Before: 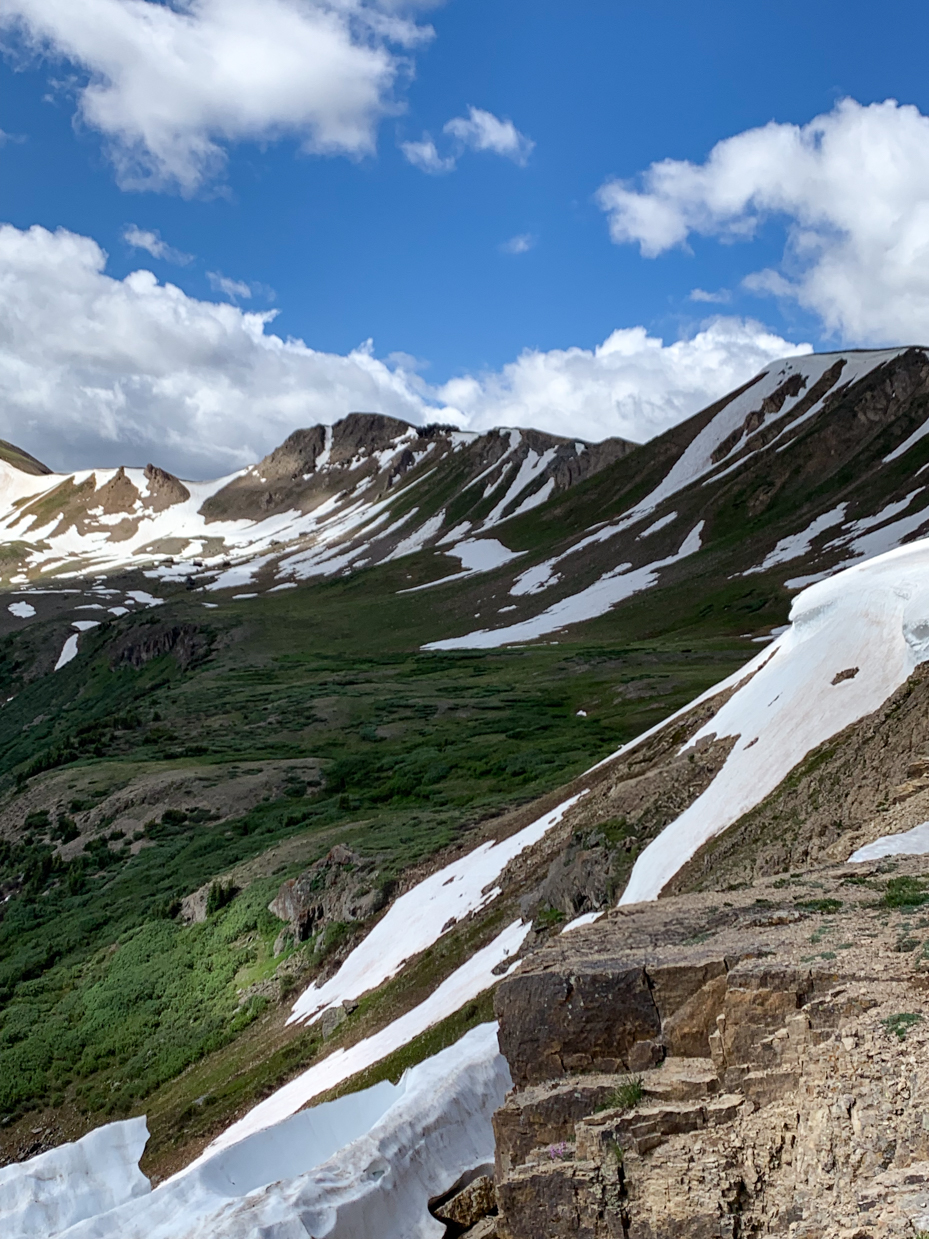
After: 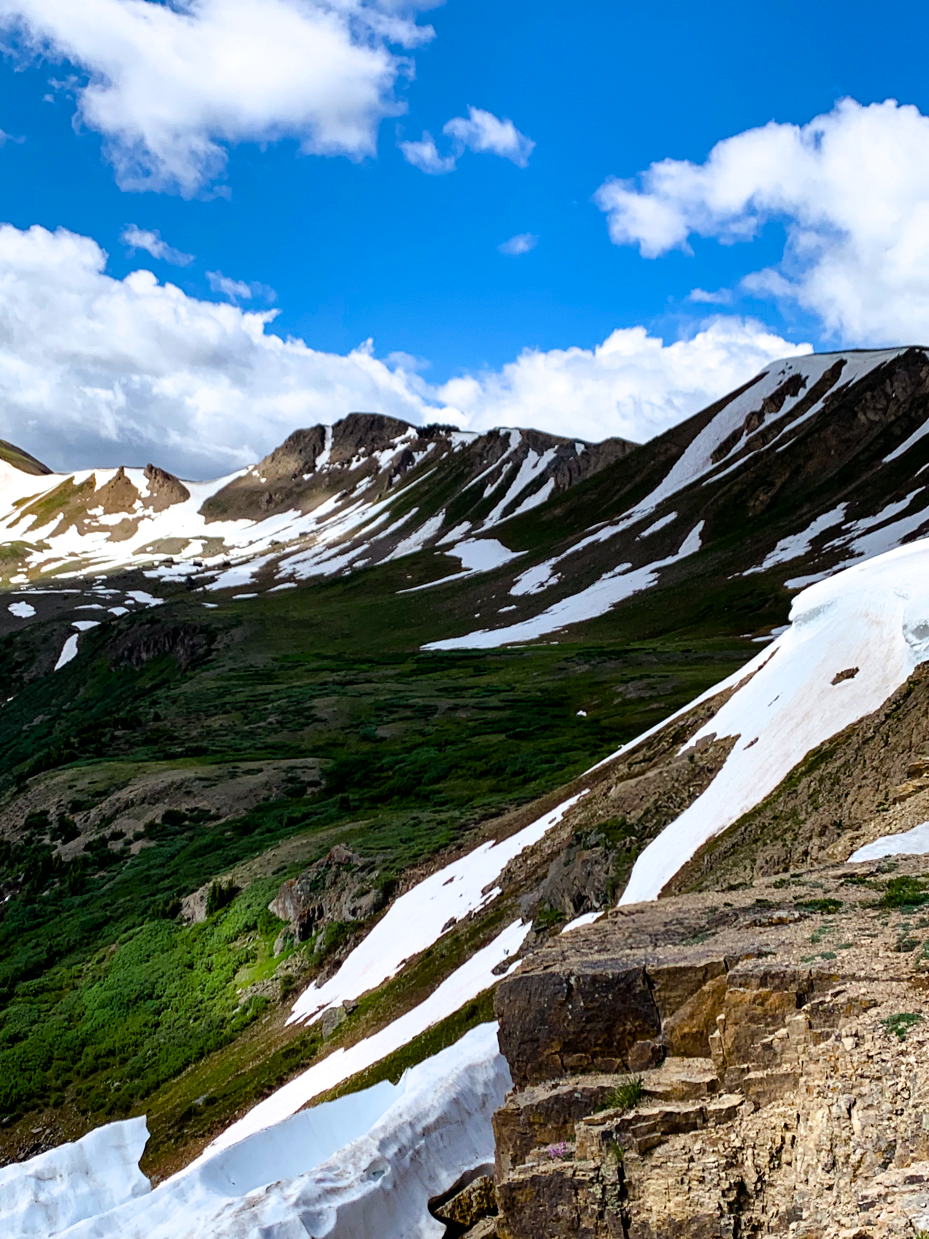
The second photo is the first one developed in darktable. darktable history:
color balance rgb: perceptual saturation grading › global saturation 35.734%, perceptual saturation grading › shadows 35.461%, global vibrance 20%
filmic rgb: black relative exposure -7.98 EV, white relative exposure 2.34 EV, hardness 6.64, color science v6 (2022)
